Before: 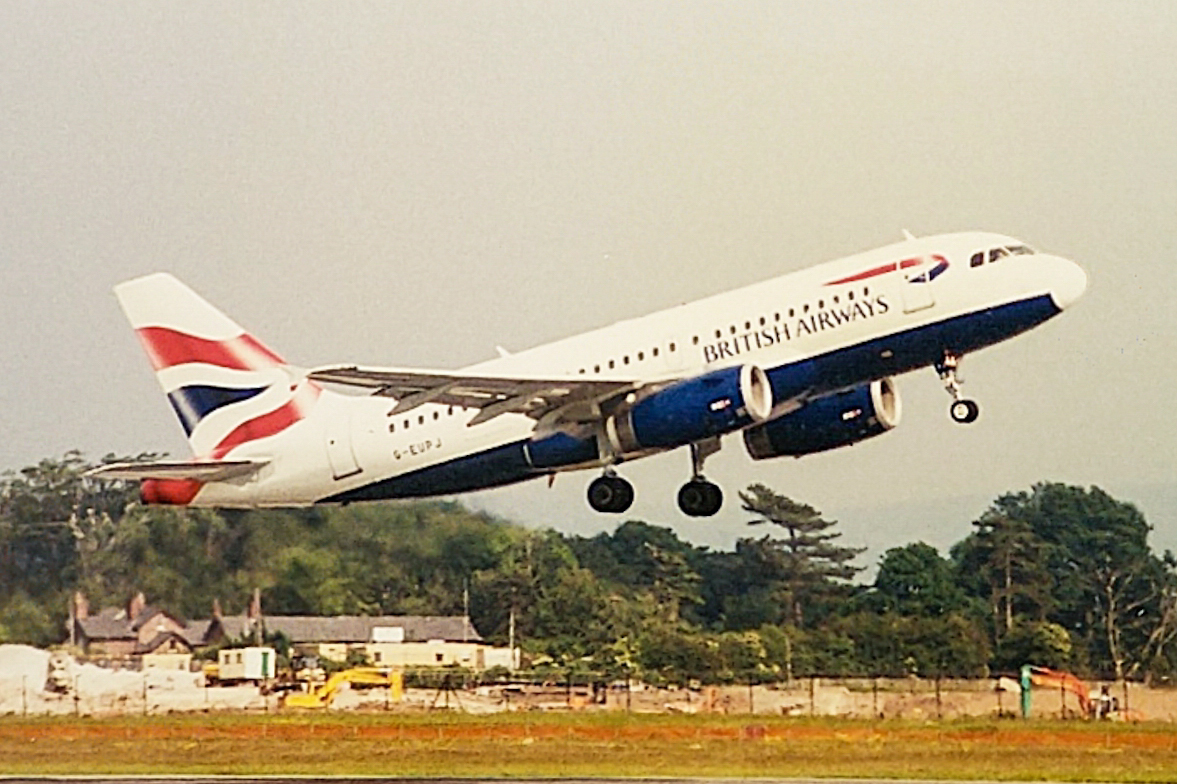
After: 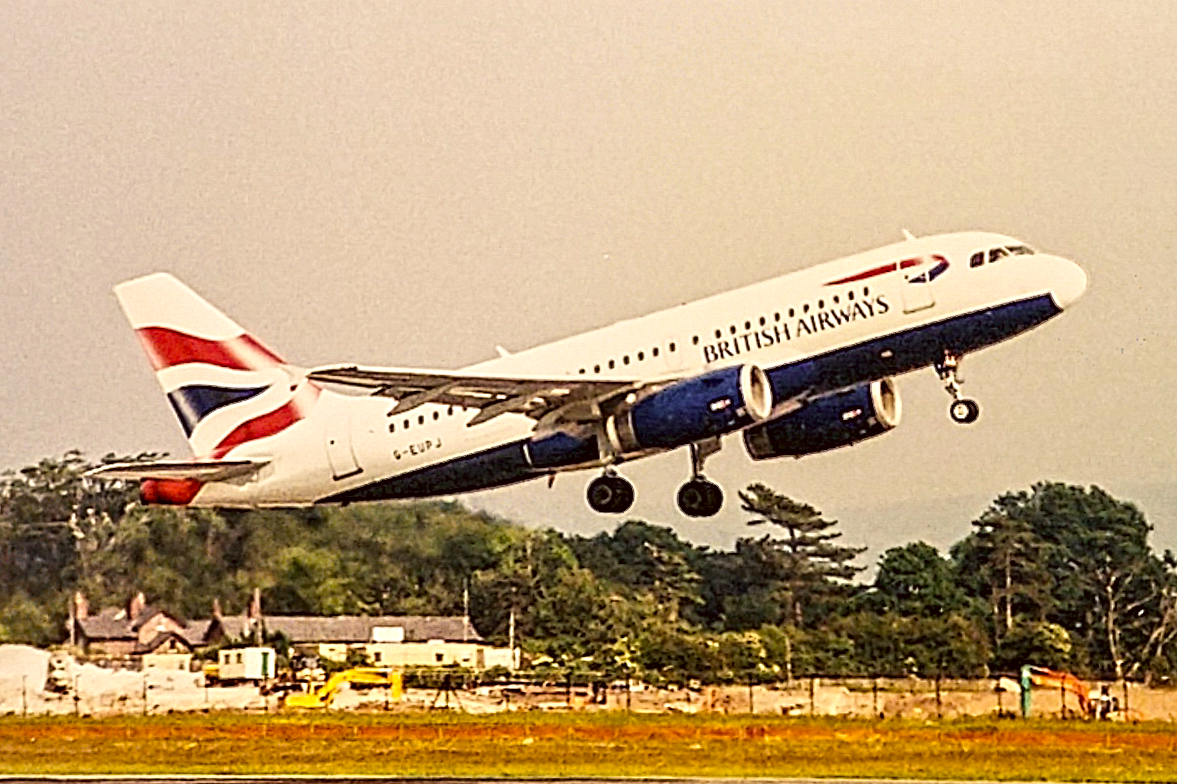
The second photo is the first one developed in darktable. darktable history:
contrast equalizer: octaves 7, y [[0.5, 0.542, 0.583, 0.625, 0.667, 0.708], [0.5 ×6], [0.5 ×6], [0 ×6], [0 ×6]]
color correction: highlights a* 6.27, highlights b* 8.19, shadows a* 5.94, shadows b* 7.23, saturation 0.9
color balance: output saturation 120%
